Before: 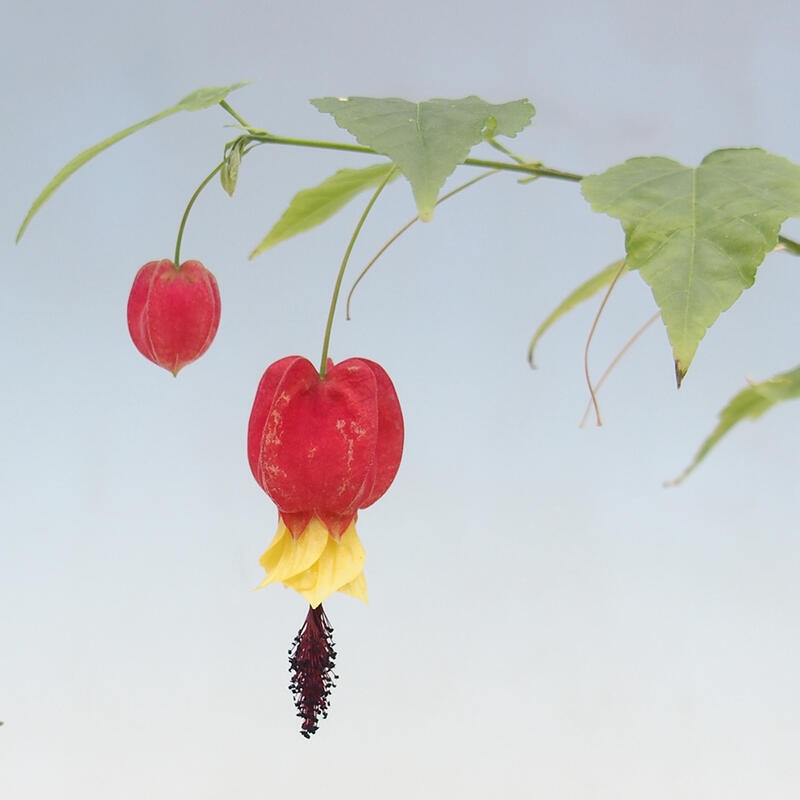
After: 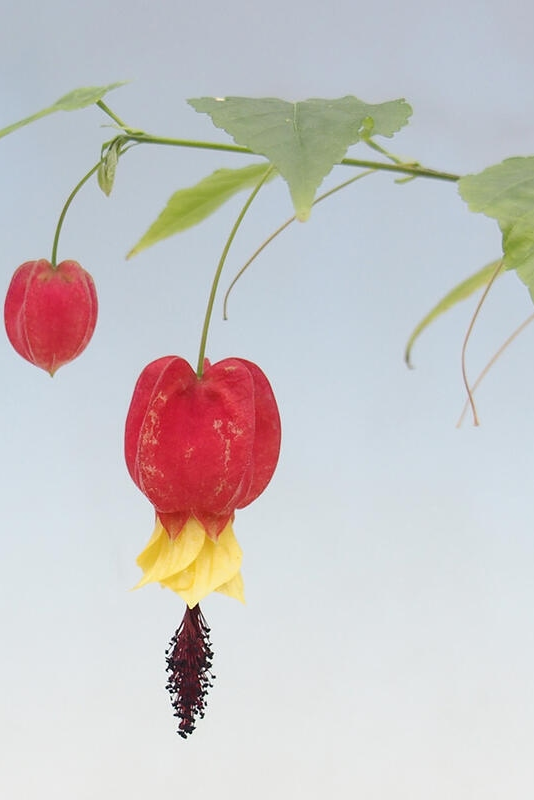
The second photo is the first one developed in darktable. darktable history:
crop: left 15.384%, right 17.822%
